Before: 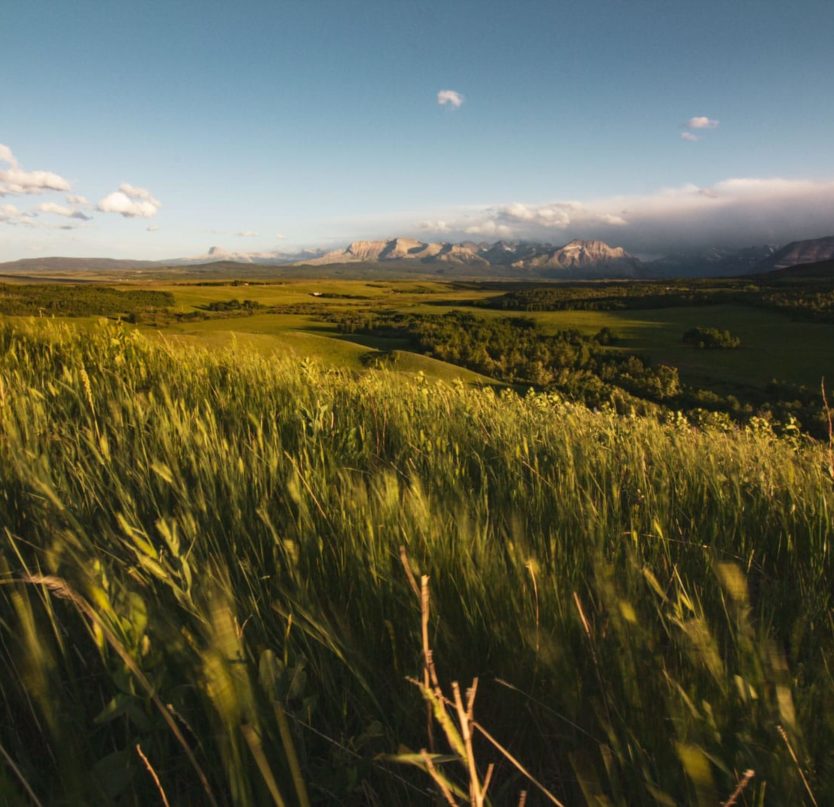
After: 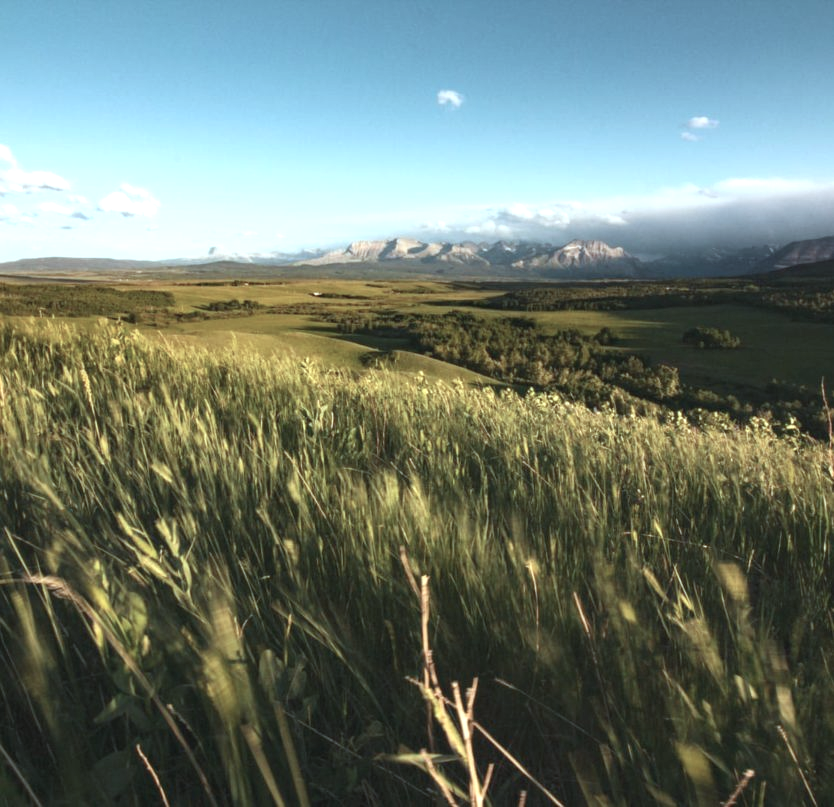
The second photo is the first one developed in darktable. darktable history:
color correction: highlights a* -12.8, highlights b* -17.47, saturation 0.698
exposure: black level correction 0, exposure 0.703 EV, compensate highlight preservation false
